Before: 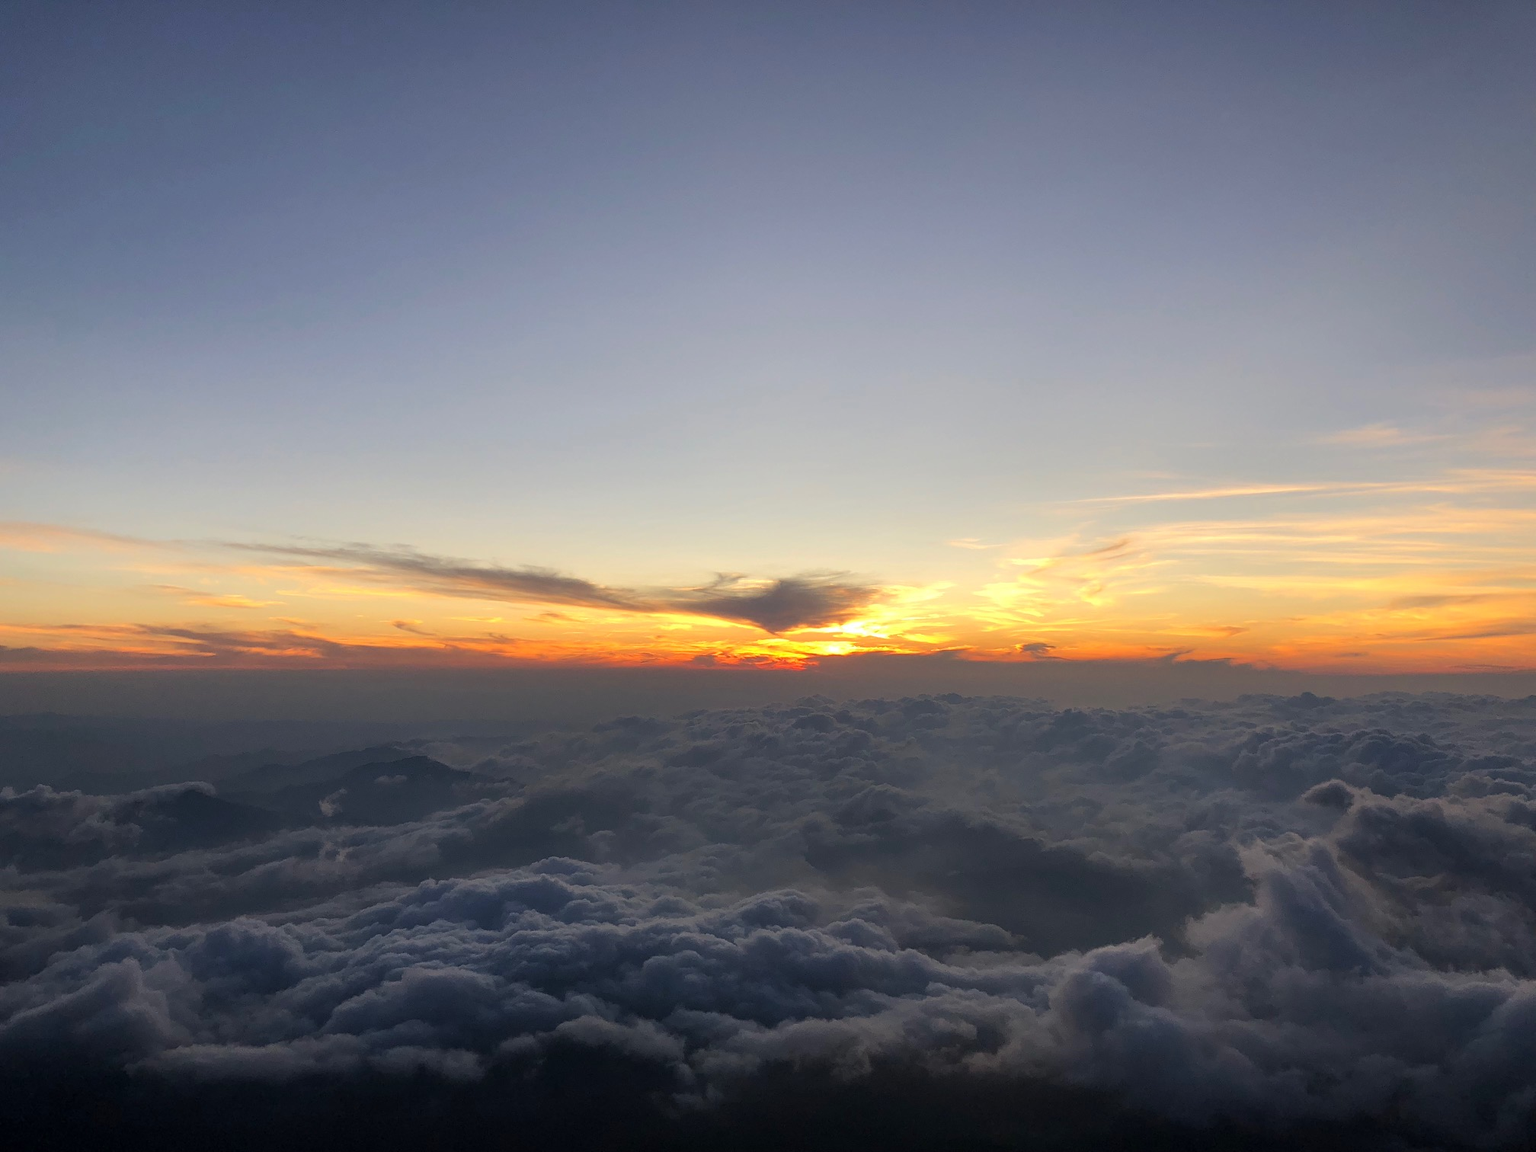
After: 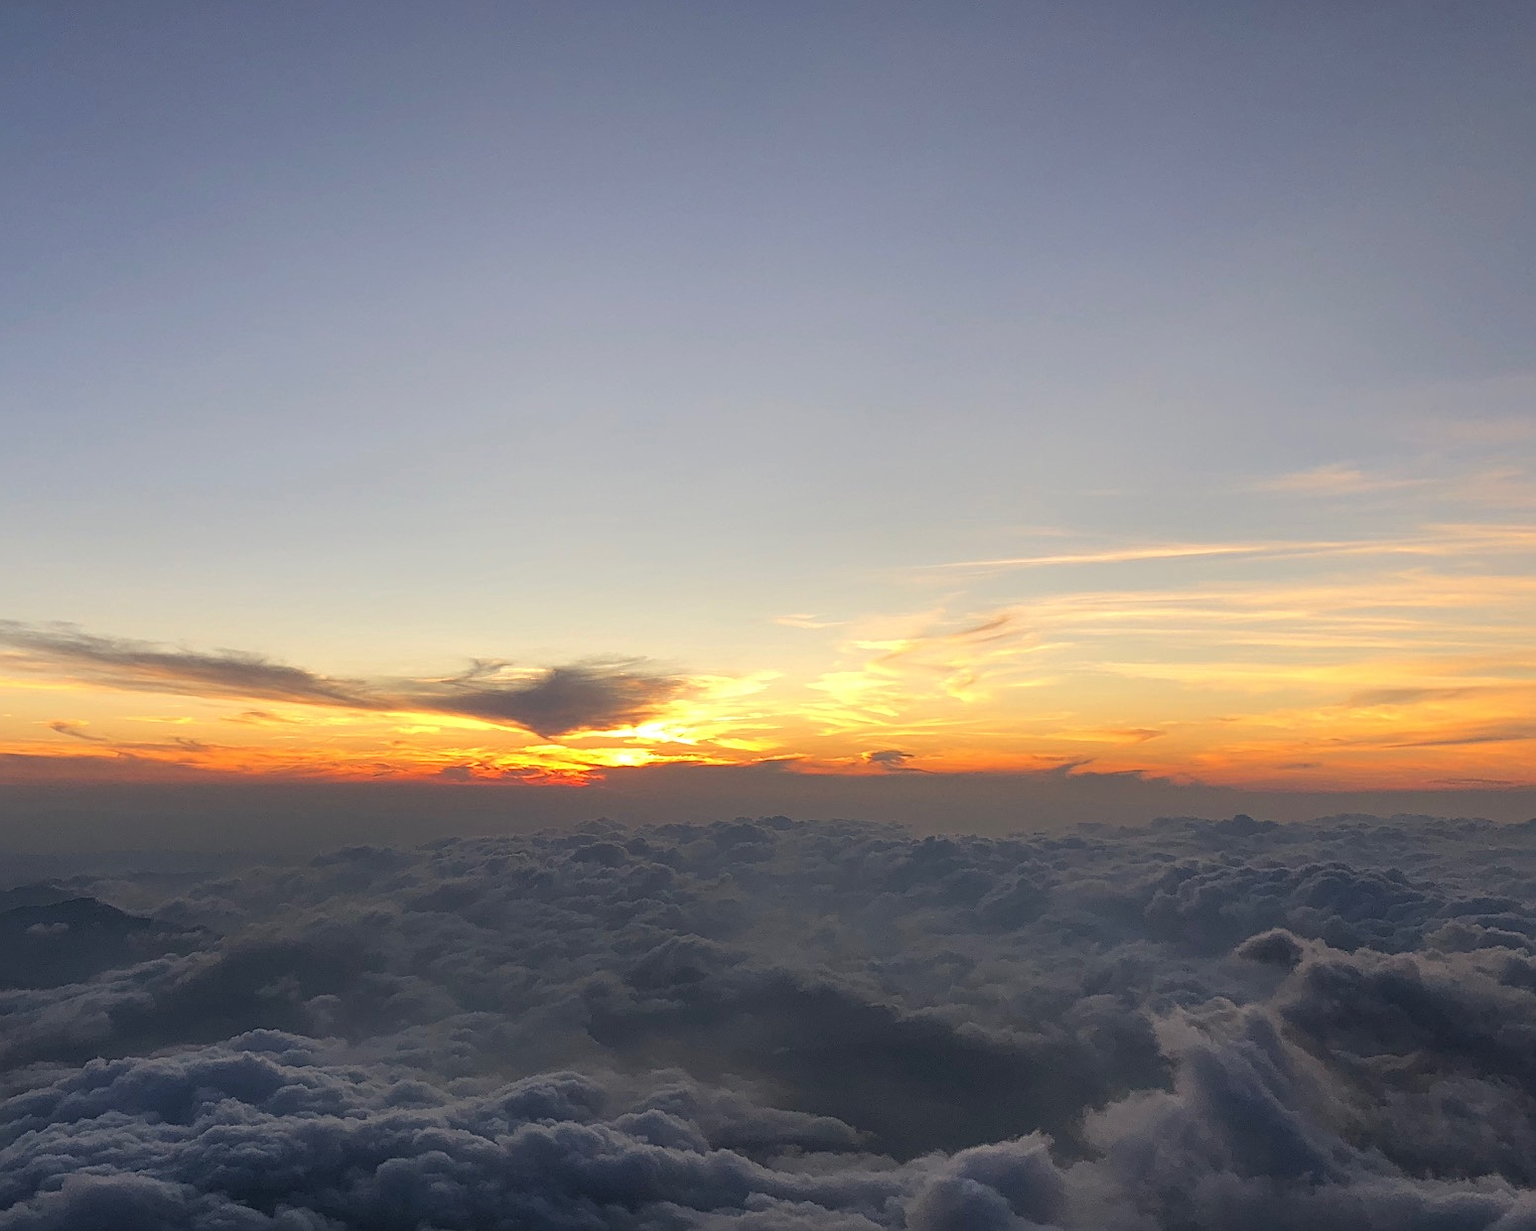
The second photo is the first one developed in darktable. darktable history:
color correction: saturation 0.98
sharpen: radius 2.167, amount 0.381, threshold 0
crop: left 23.095%, top 5.827%, bottom 11.854%
